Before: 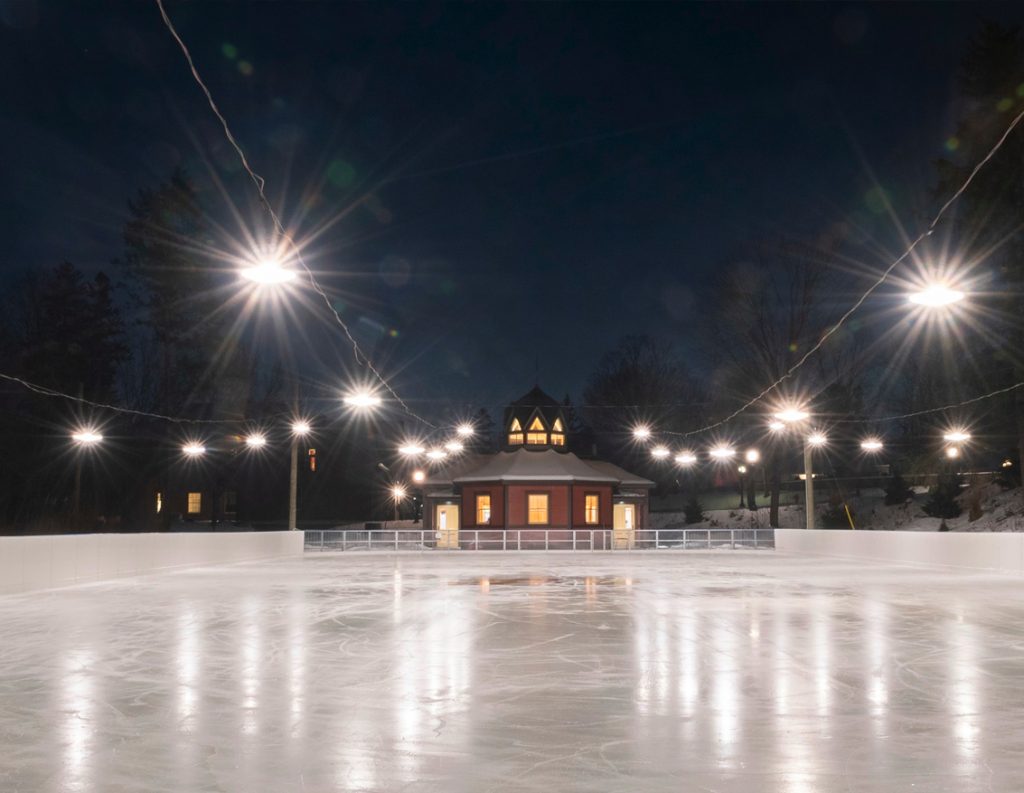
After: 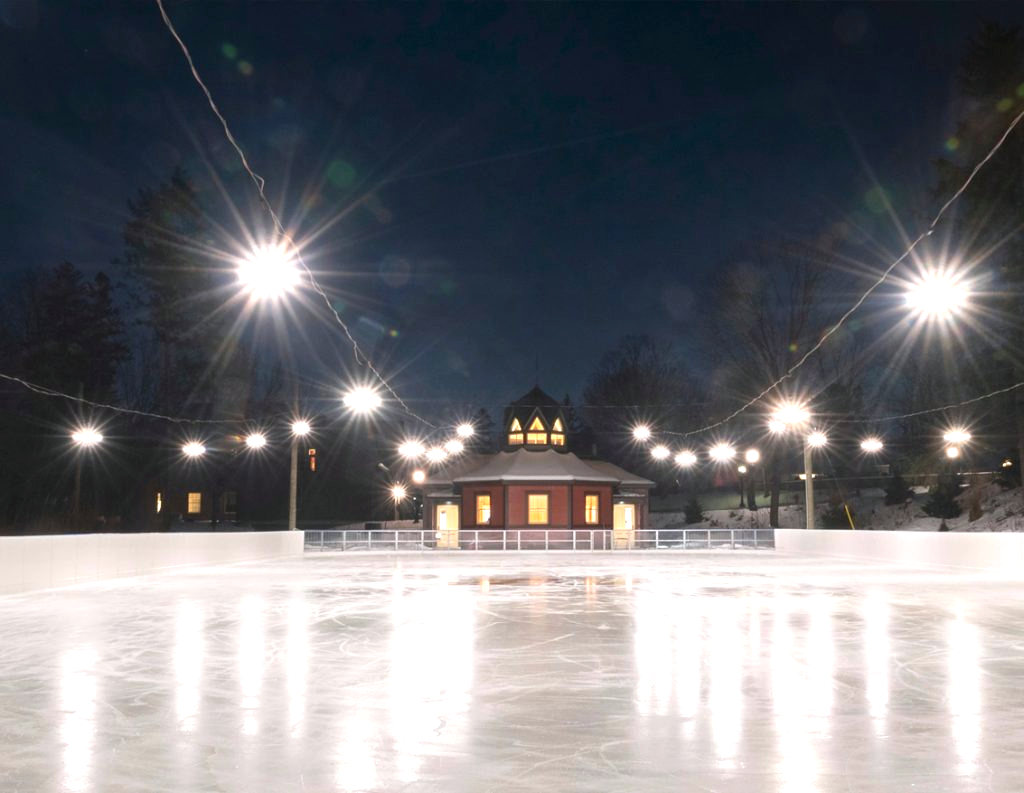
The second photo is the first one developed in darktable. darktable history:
exposure: exposure 0.657 EV, compensate highlight preservation false
white balance: red 0.986, blue 1.01
